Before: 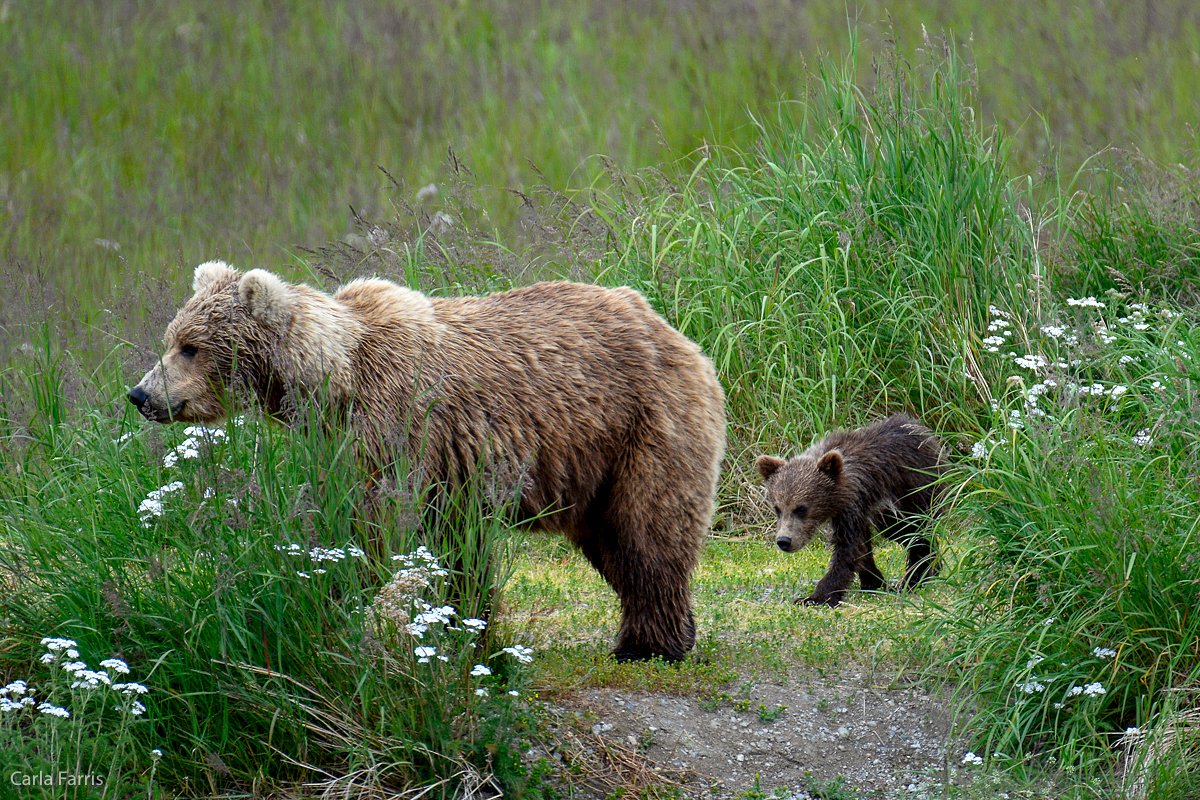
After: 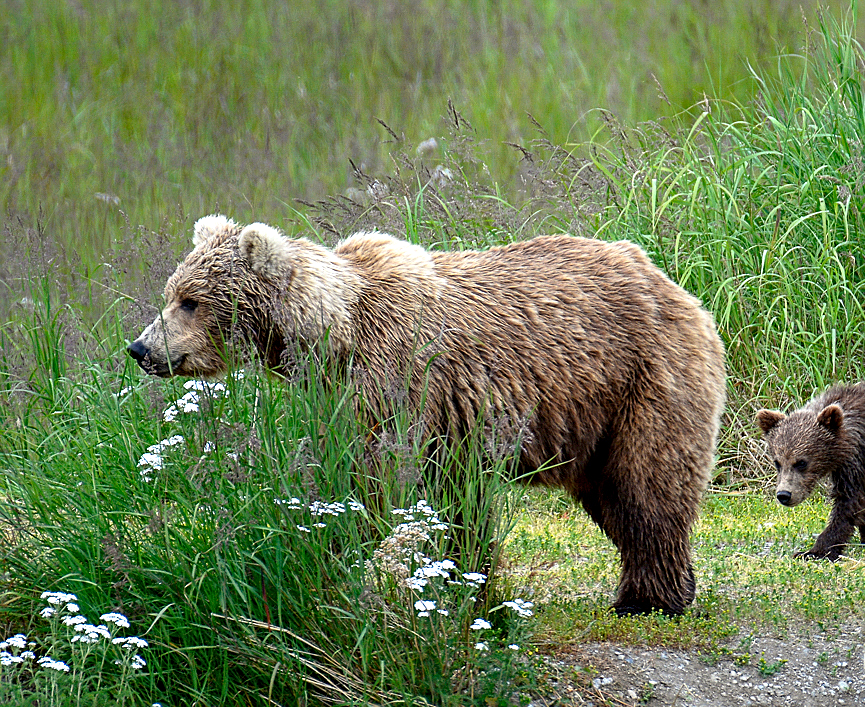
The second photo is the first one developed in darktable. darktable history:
exposure: exposure 0.027 EV, compensate exposure bias true, compensate highlight preservation false
sharpen: on, module defaults
crop: top 5.814%, right 27.875%, bottom 5.802%
